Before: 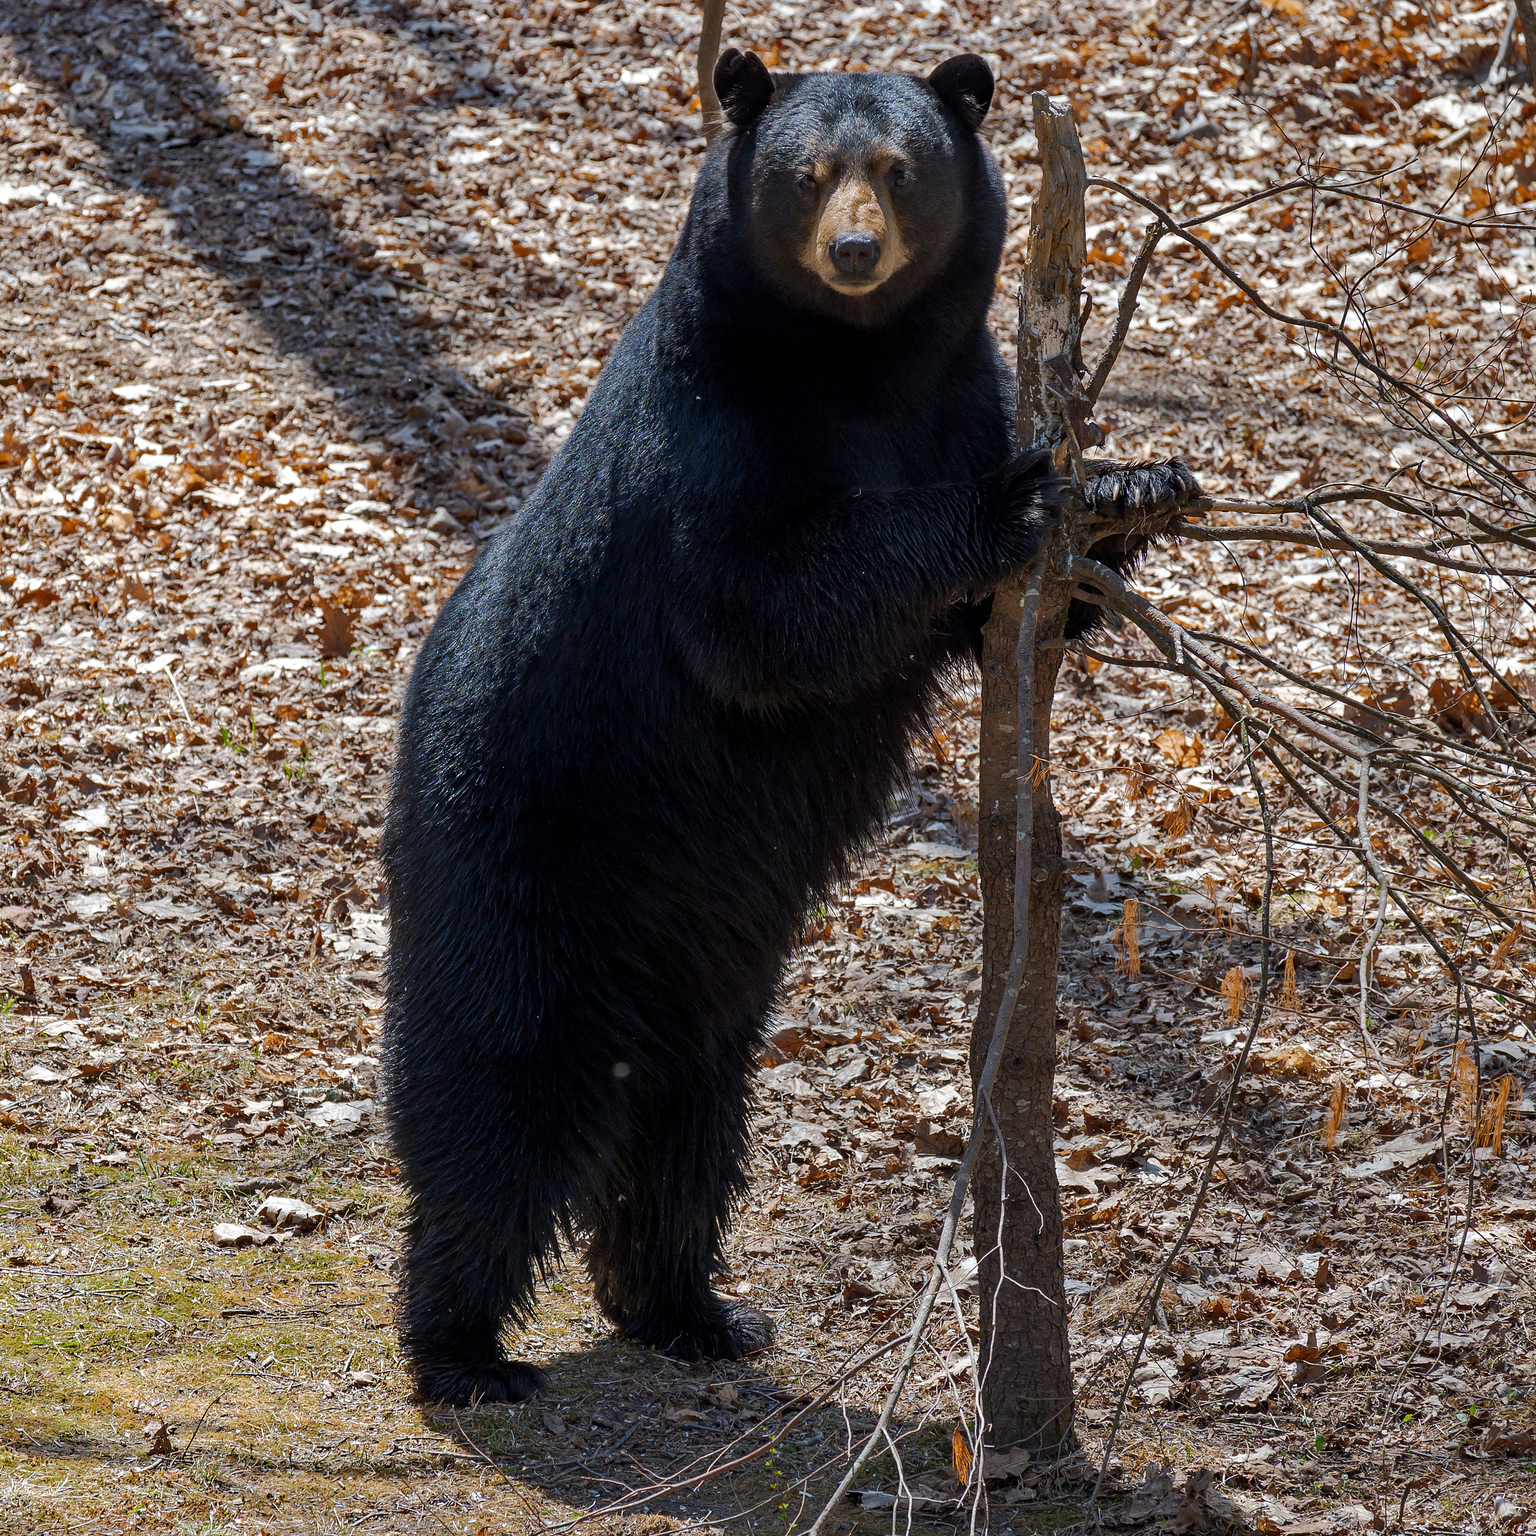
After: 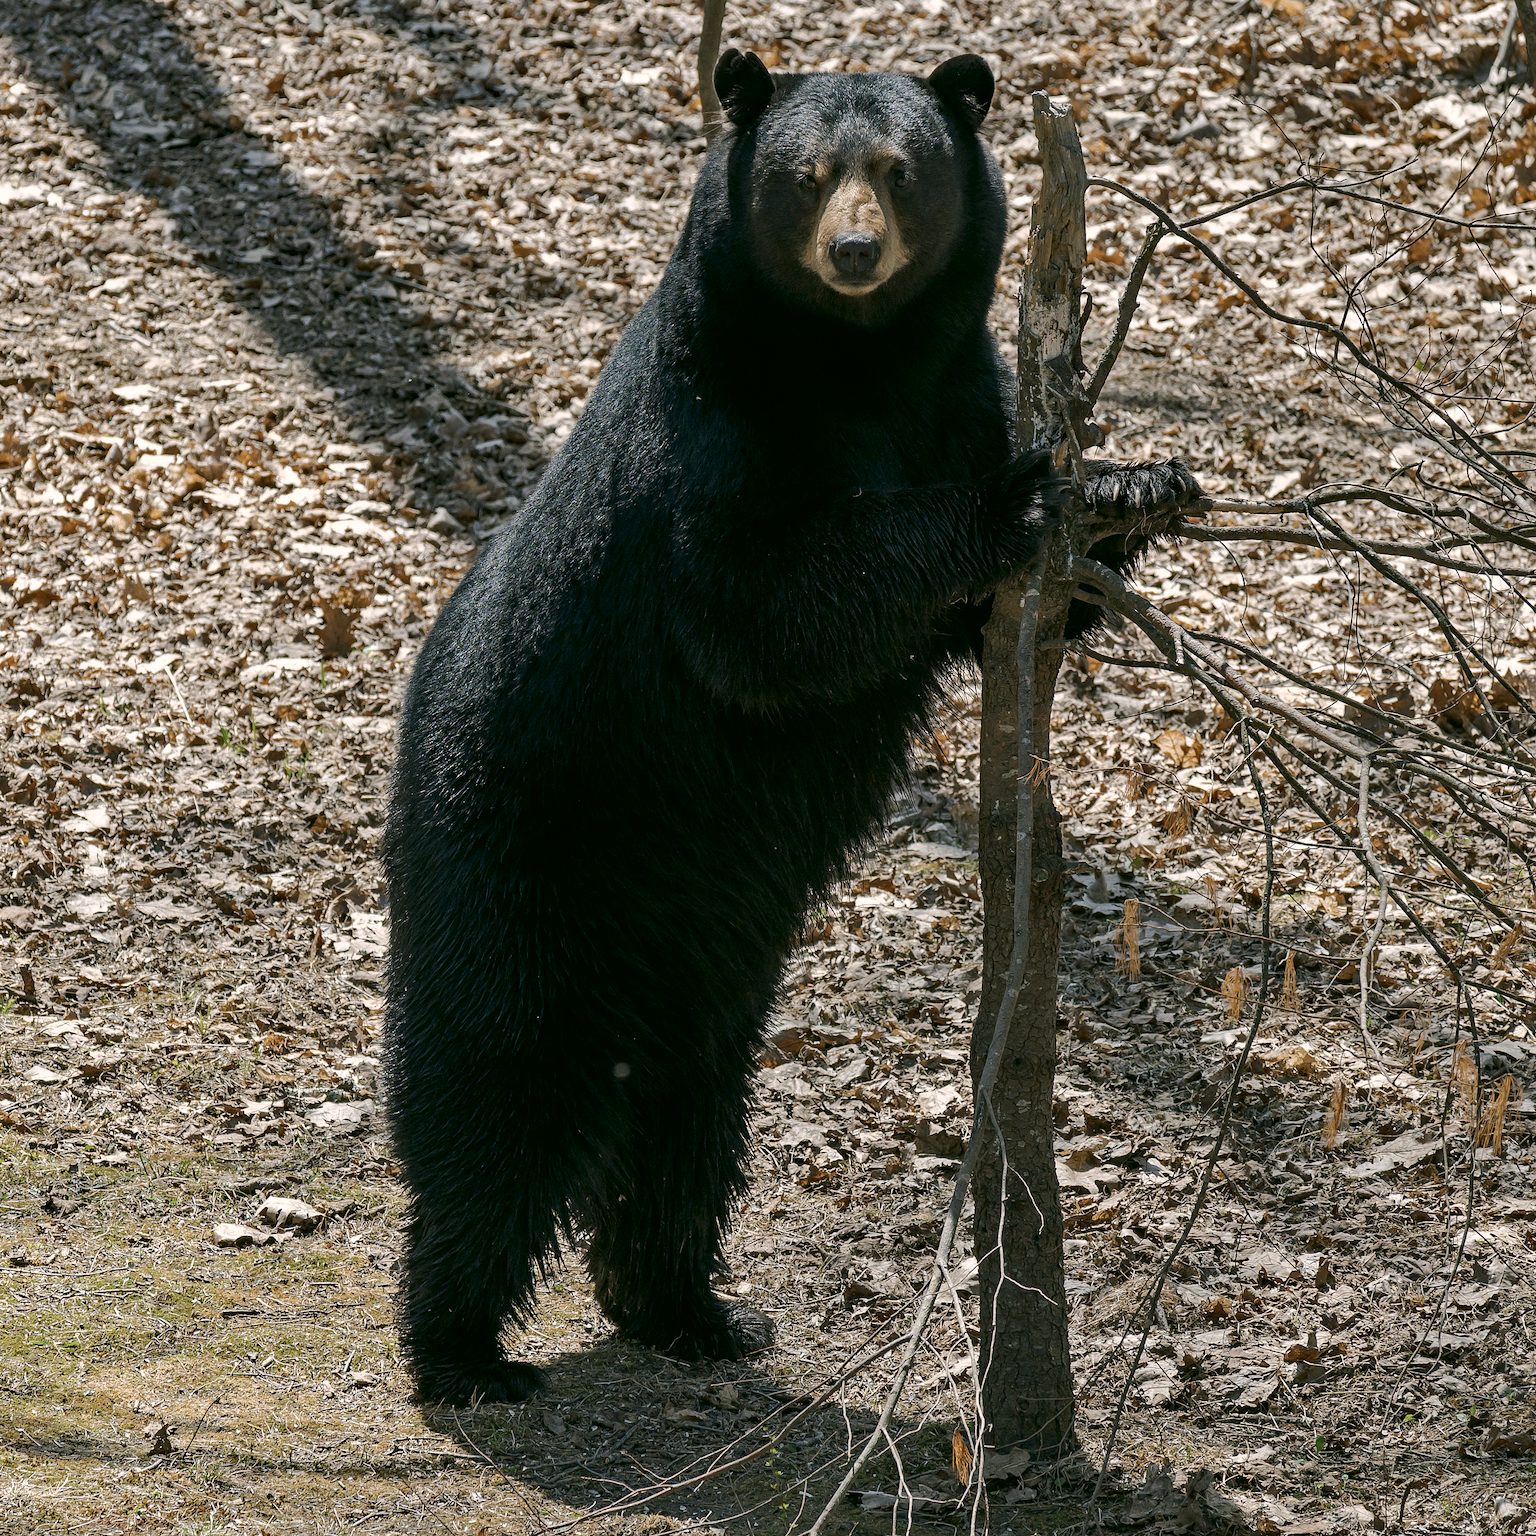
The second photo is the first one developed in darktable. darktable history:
color correction: highlights a* 4.02, highlights b* 4.98, shadows a* -7.55, shadows b* 4.98
contrast brightness saturation: contrast 0.1, saturation -0.36
